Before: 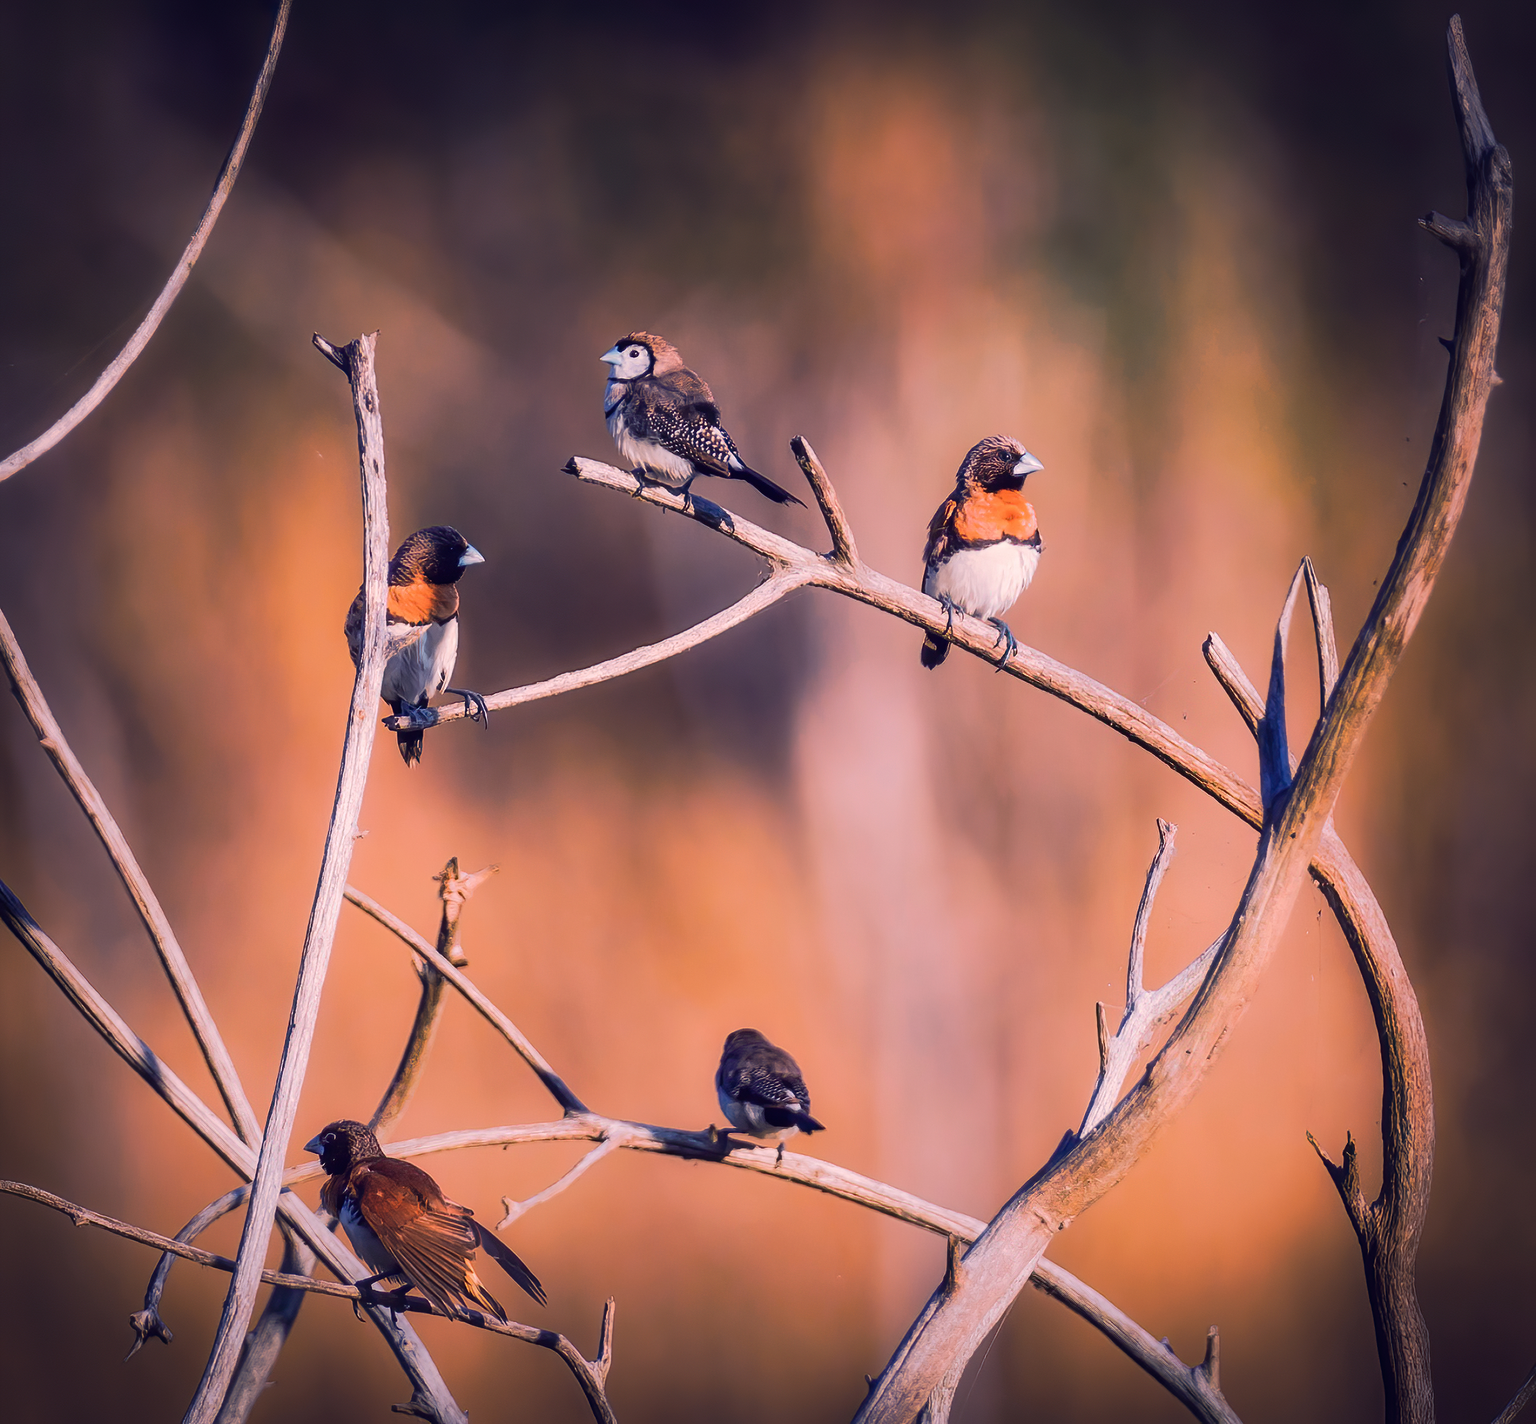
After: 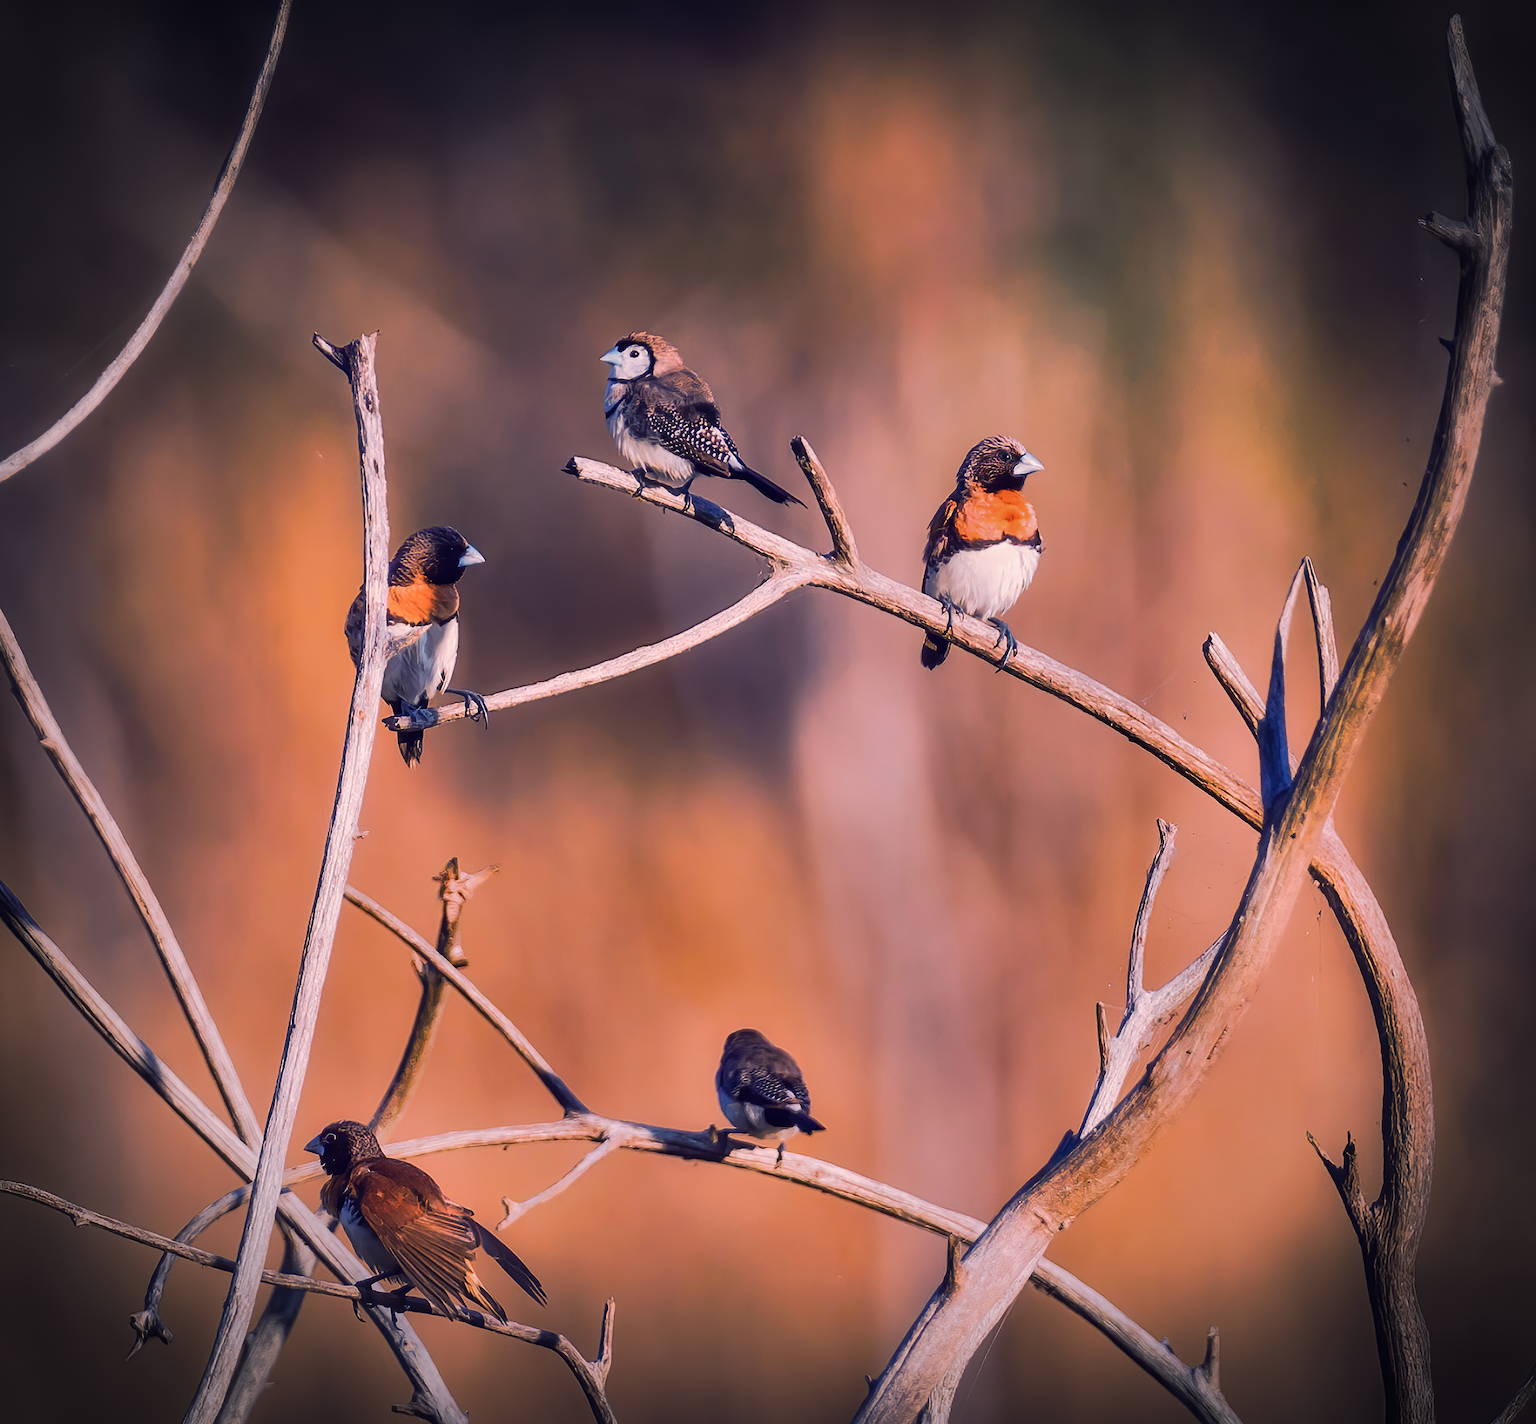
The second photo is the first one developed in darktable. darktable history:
shadows and highlights: shadows 20.91, highlights -82.73, soften with gaussian
vignetting: automatic ratio true
